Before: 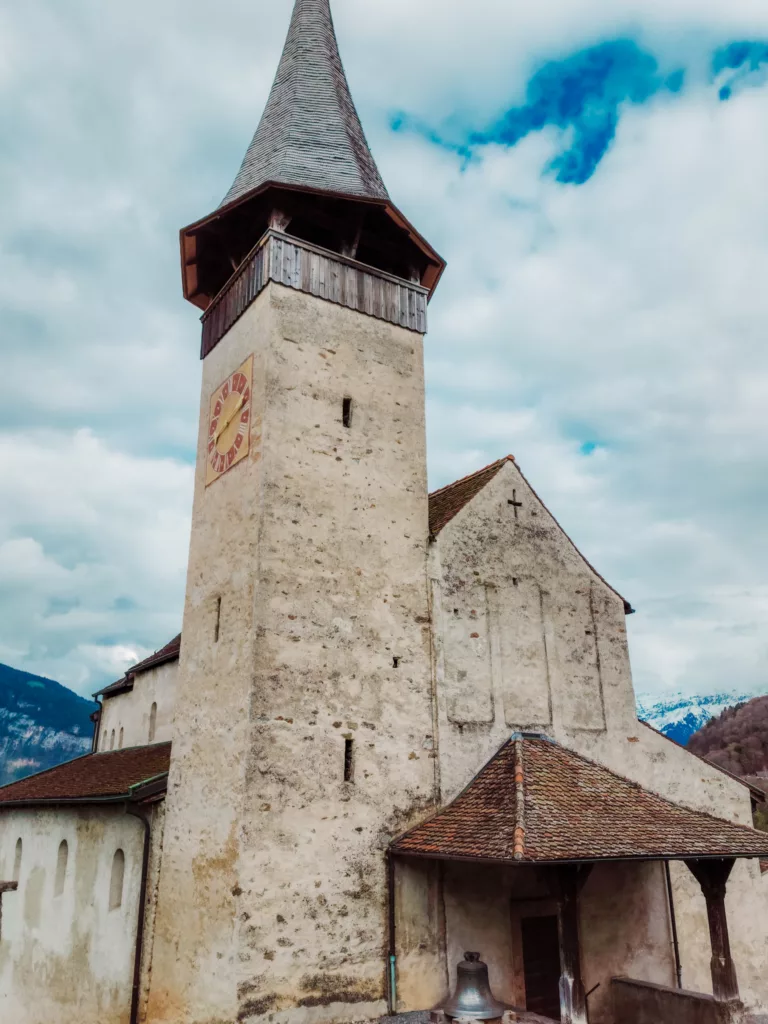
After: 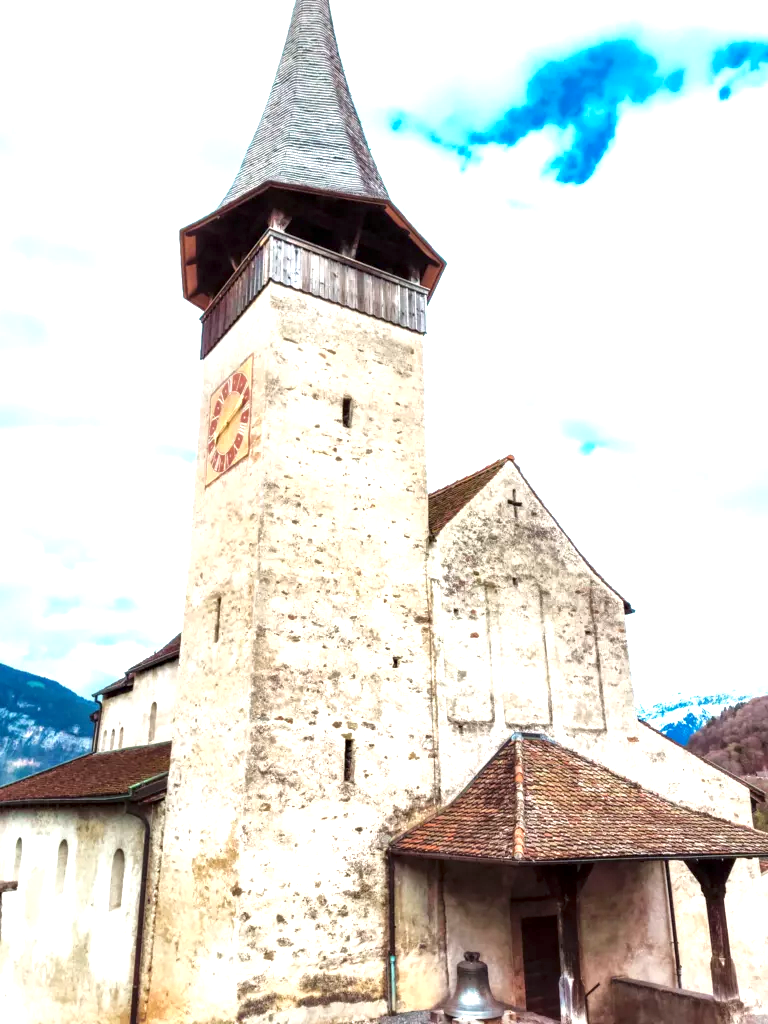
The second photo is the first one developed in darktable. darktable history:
local contrast: mode bilateral grid, contrast 20, coarseness 50, detail 159%, midtone range 0.2
exposure: black level correction 0, exposure 1.388 EV, compensate exposure bias true, compensate highlight preservation false
